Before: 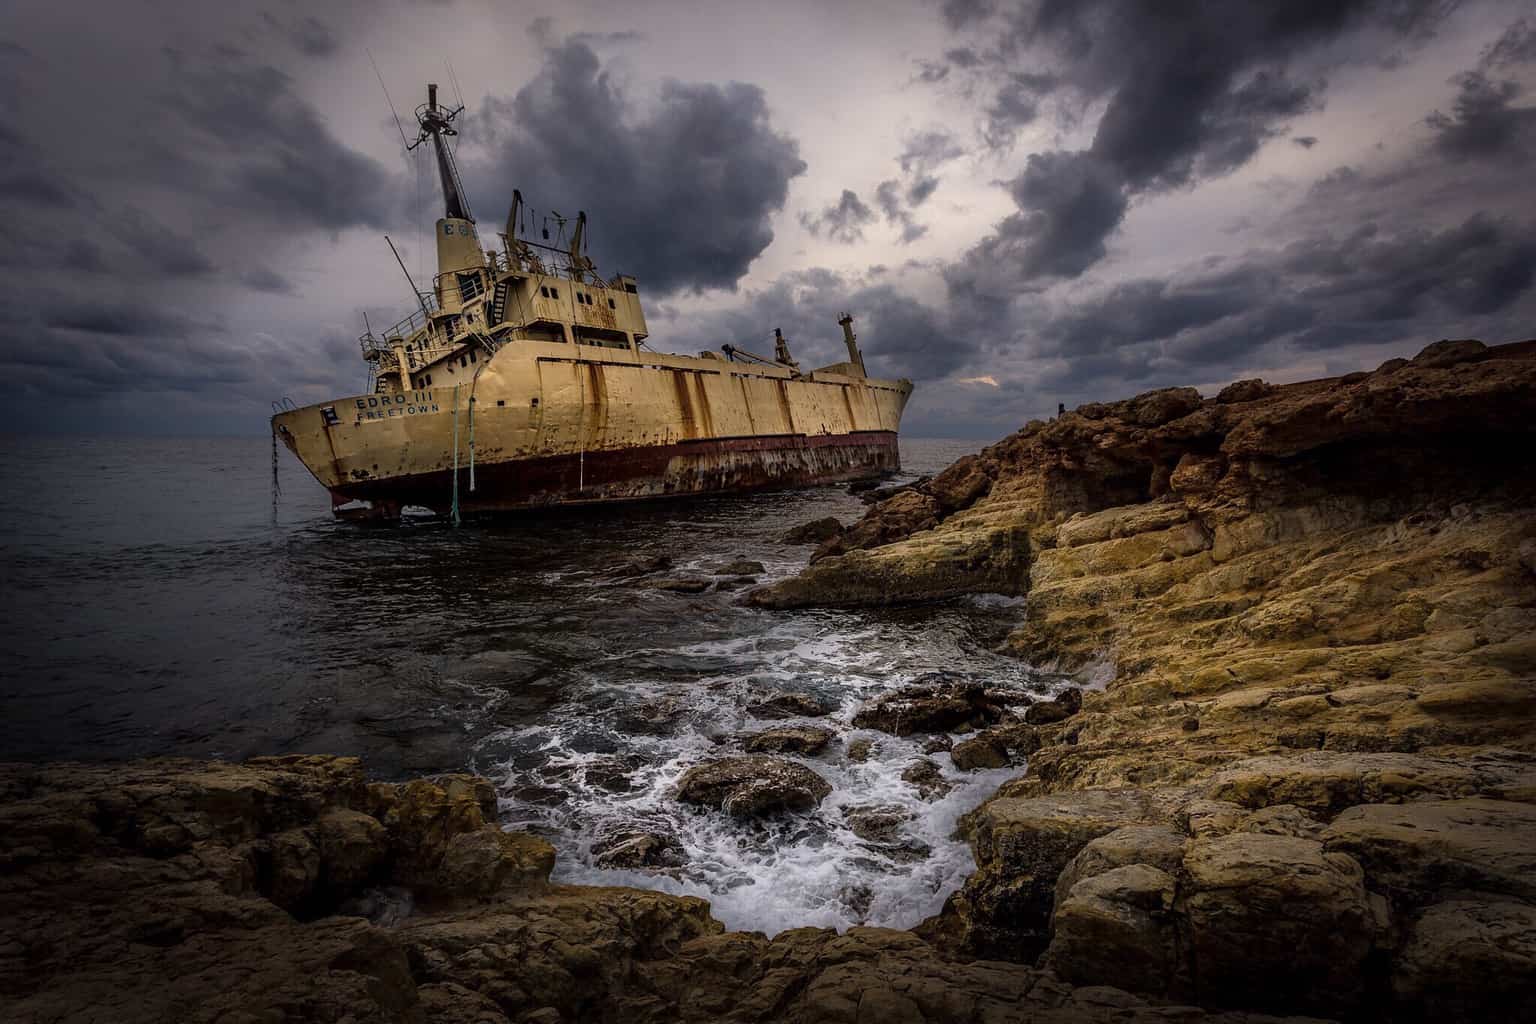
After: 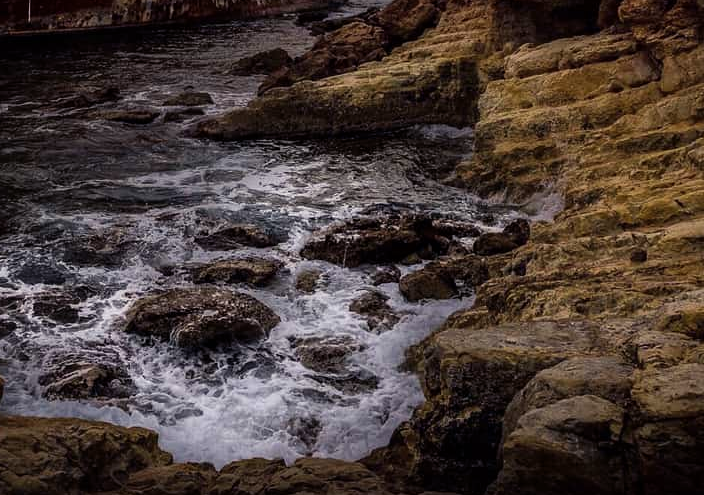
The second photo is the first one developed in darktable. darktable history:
crop: left 35.976%, top 45.819%, right 18.162%, bottom 5.807%
color balance: gamma [0.9, 0.988, 0.975, 1.025], gain [1.05, 1, 1, 1]
